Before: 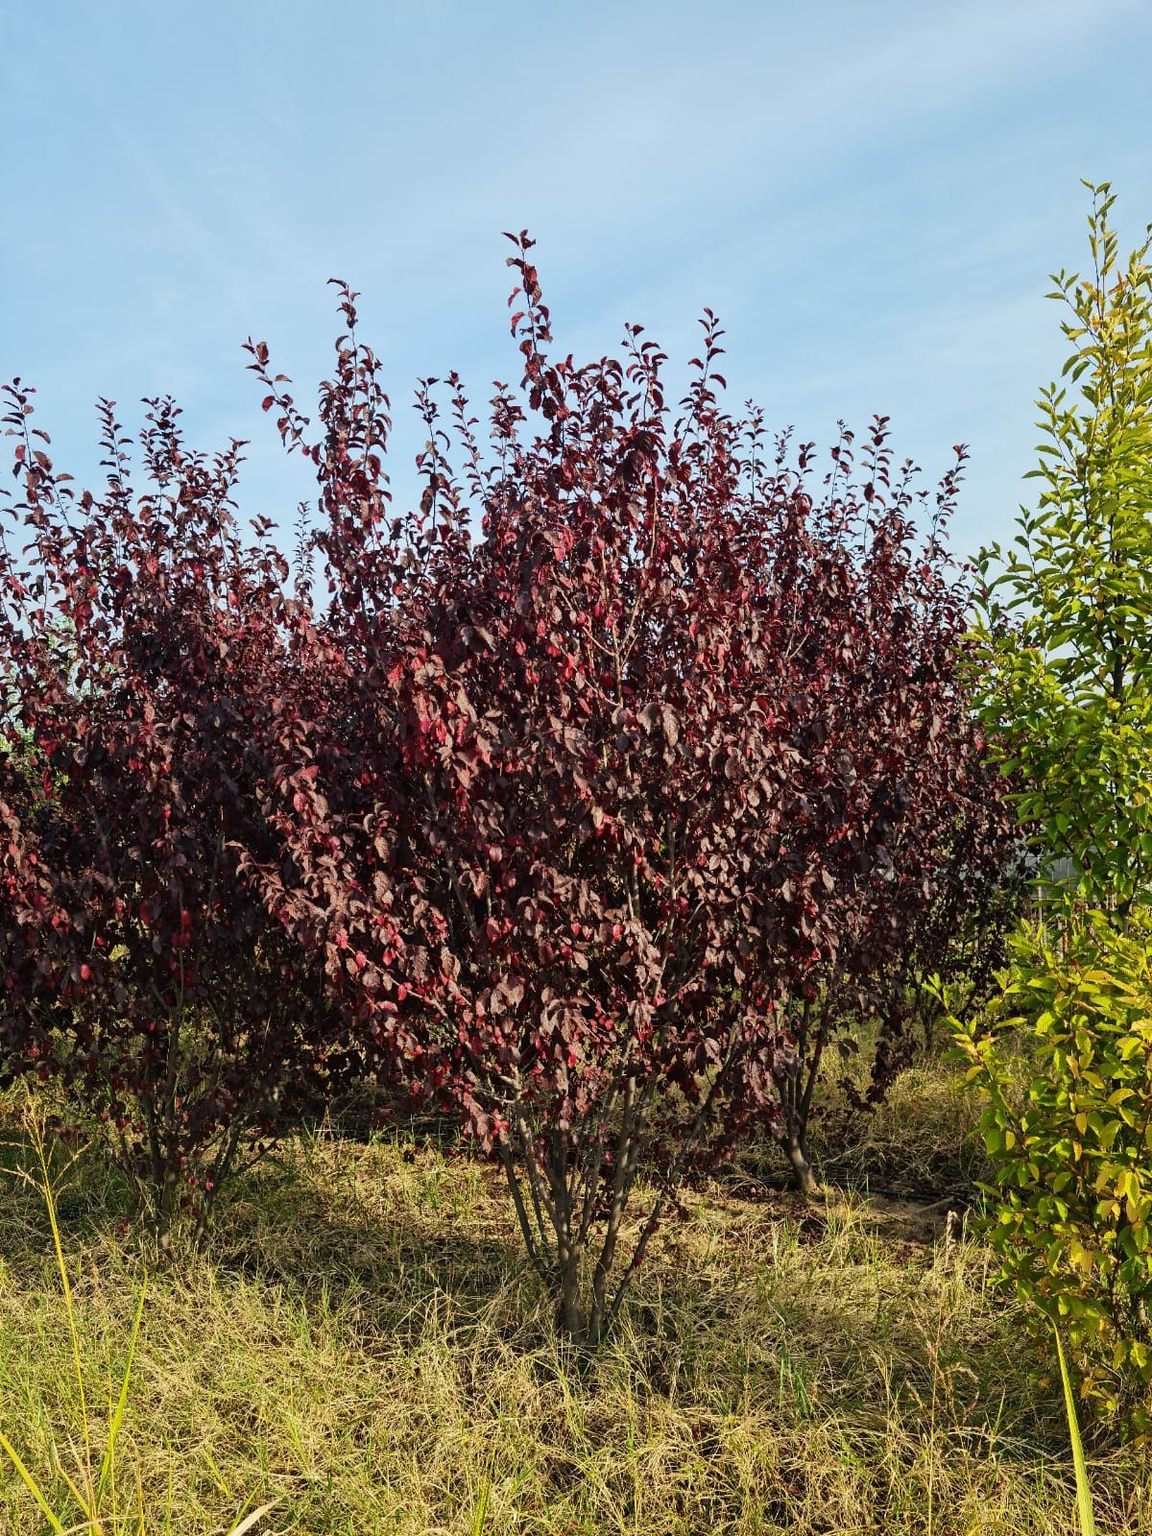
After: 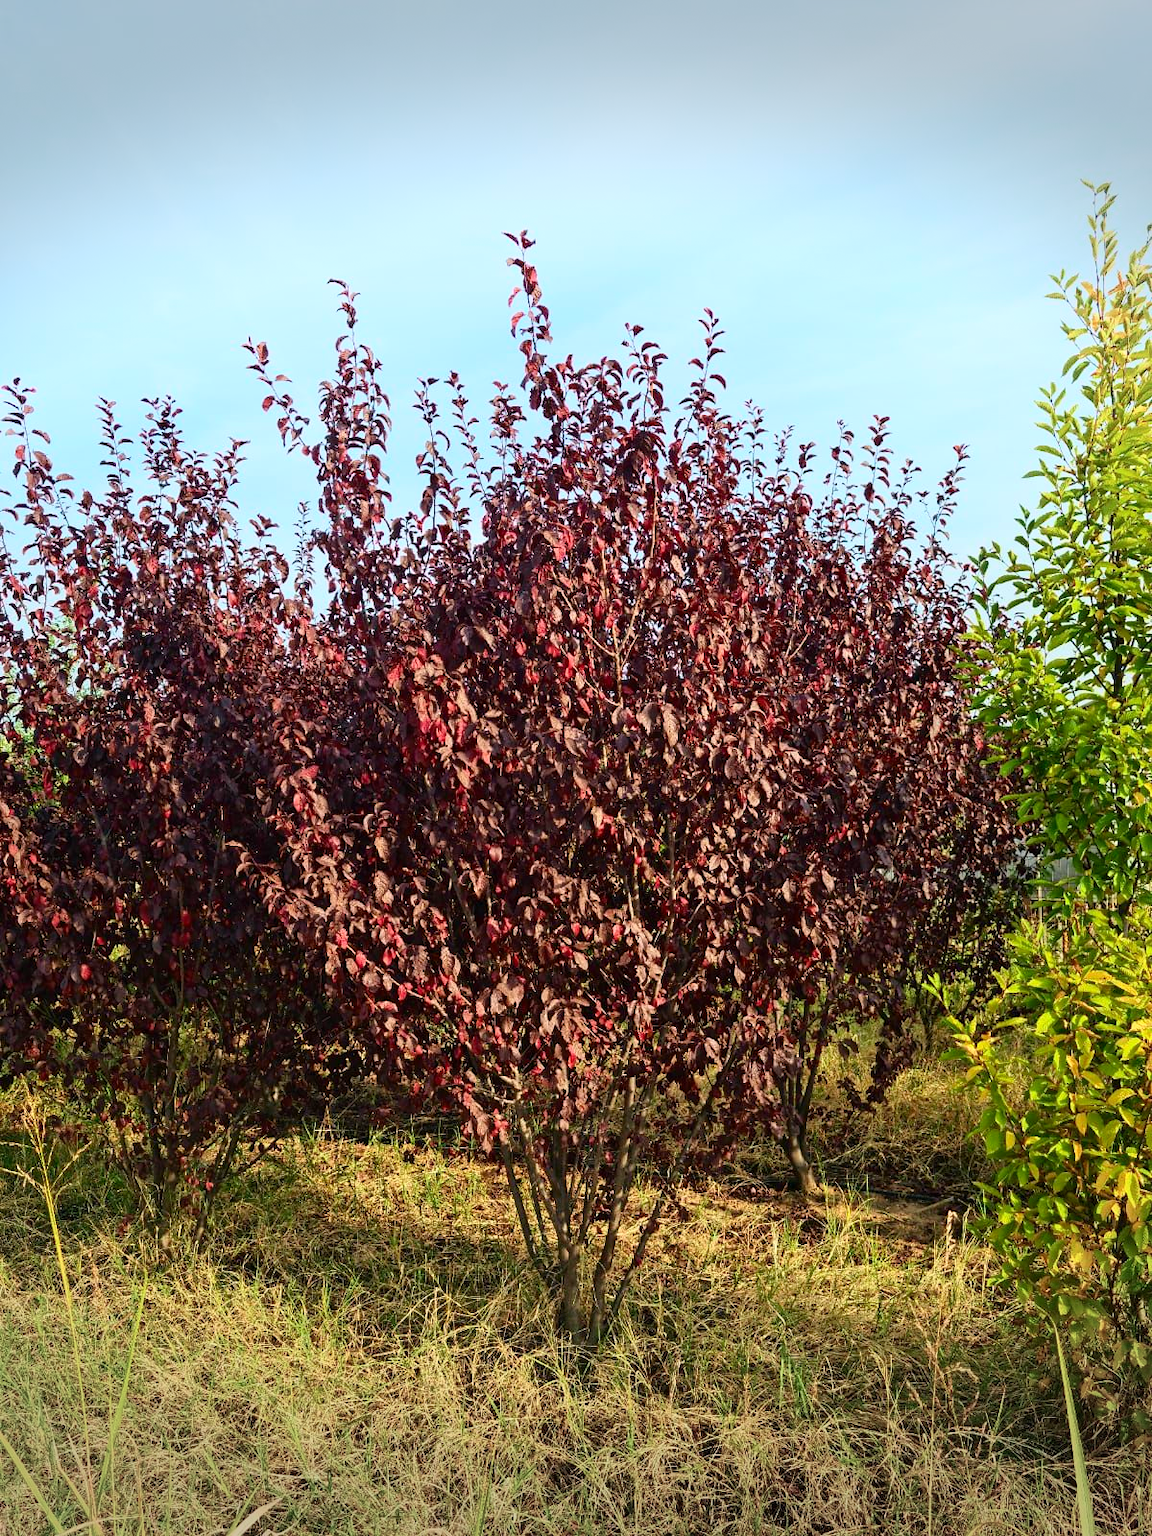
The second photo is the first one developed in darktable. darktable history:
tone curve: curves: ch0 [(0, 0) (0.389, 0.458) (0.745, 0.82) (0.849, 0.917) (0.919, 0.969) (1, 1)]; ch1 [(0, 0) (0.437, 0.404) (0.5, 0.5) (0.529, 0.55) (0.58, 0.6) (0.616, 0.649) (1, 1)]; ch2 [(0, 0) (0.442, 0.428) (0.5, 0.5) (0.525, 0.543) (0.585, 0.62) (1, 1)], color space Lab, independent channels, preserve colors none
shadows and highlights: shadows -24.28, highlights 49.77, soften with gaussian
vignetting: fall-off start 100%, brightness -0.406, saturation -0.3, width/height ratio 1.324, dithering 8-bit output, unbound false
